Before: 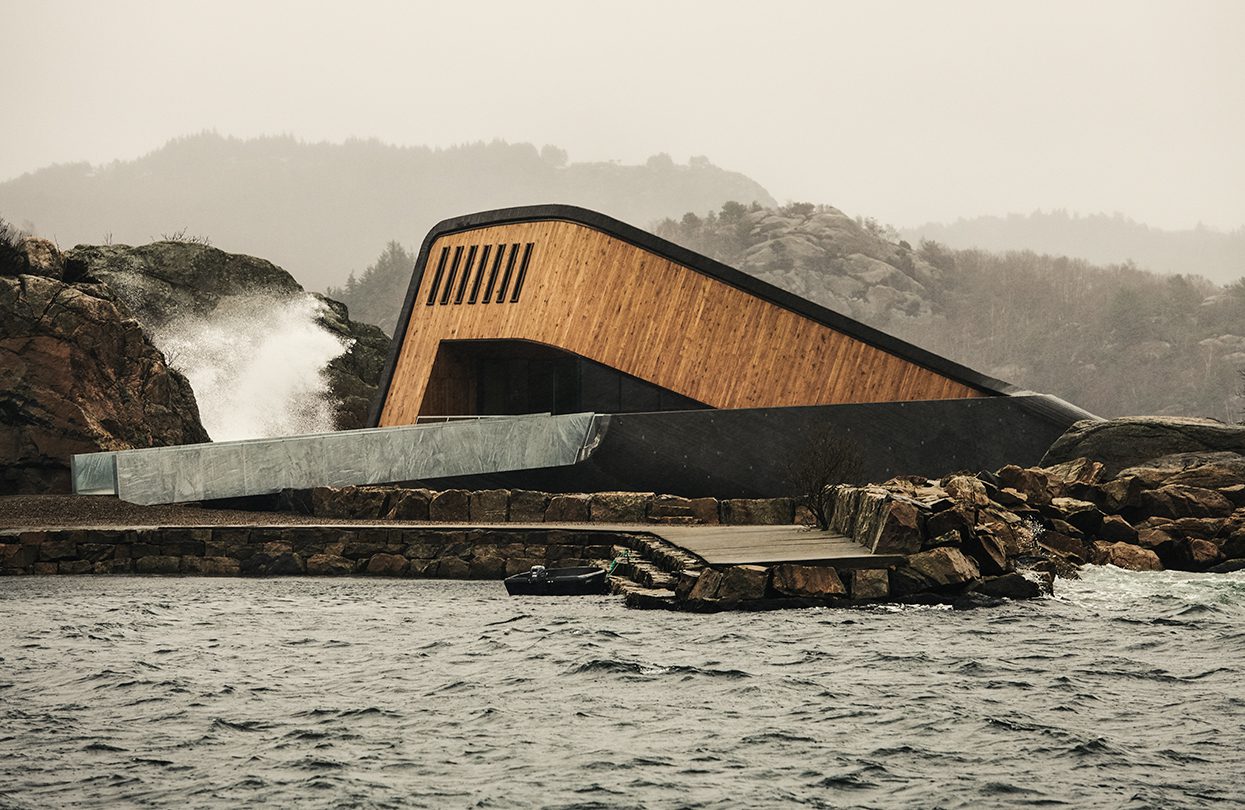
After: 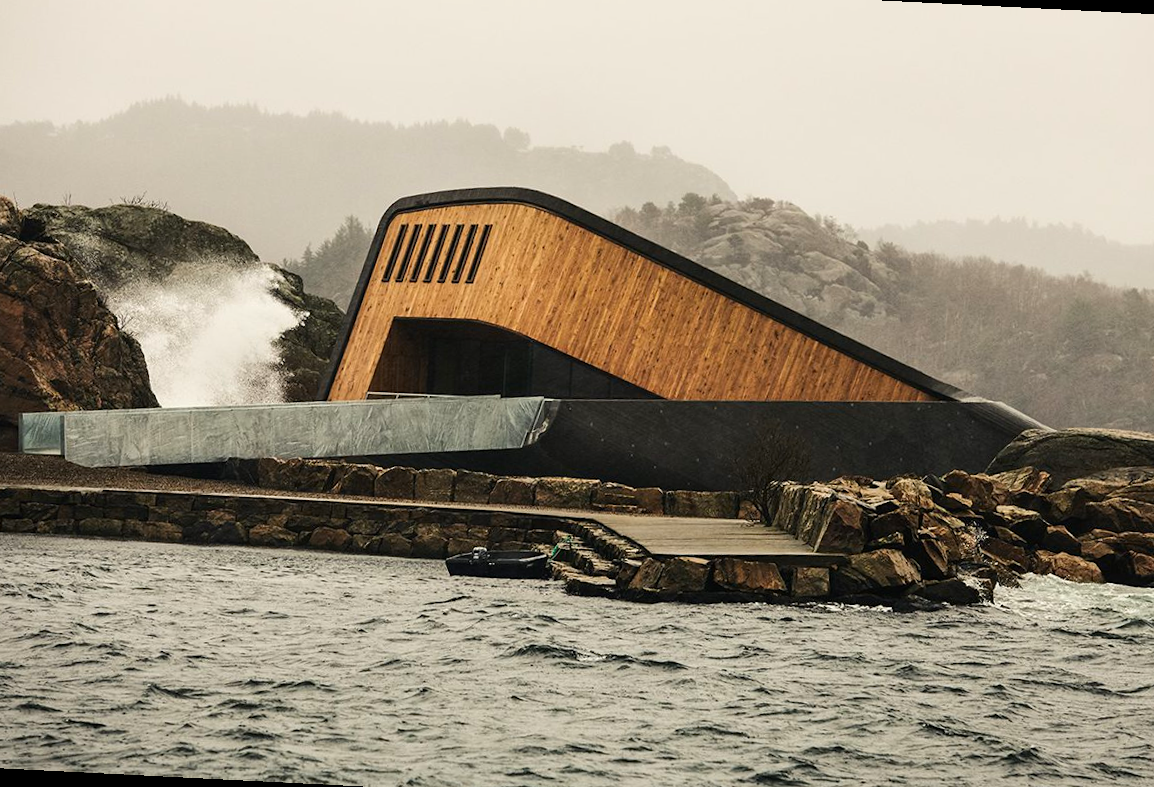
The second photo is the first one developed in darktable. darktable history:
contrast brightness saturation: contrast 0.08, saturation 0.199
crop and rotate: angle -2.87°, left 5.434%, top 5.183%, right 4.638%, bottom 4.442%
